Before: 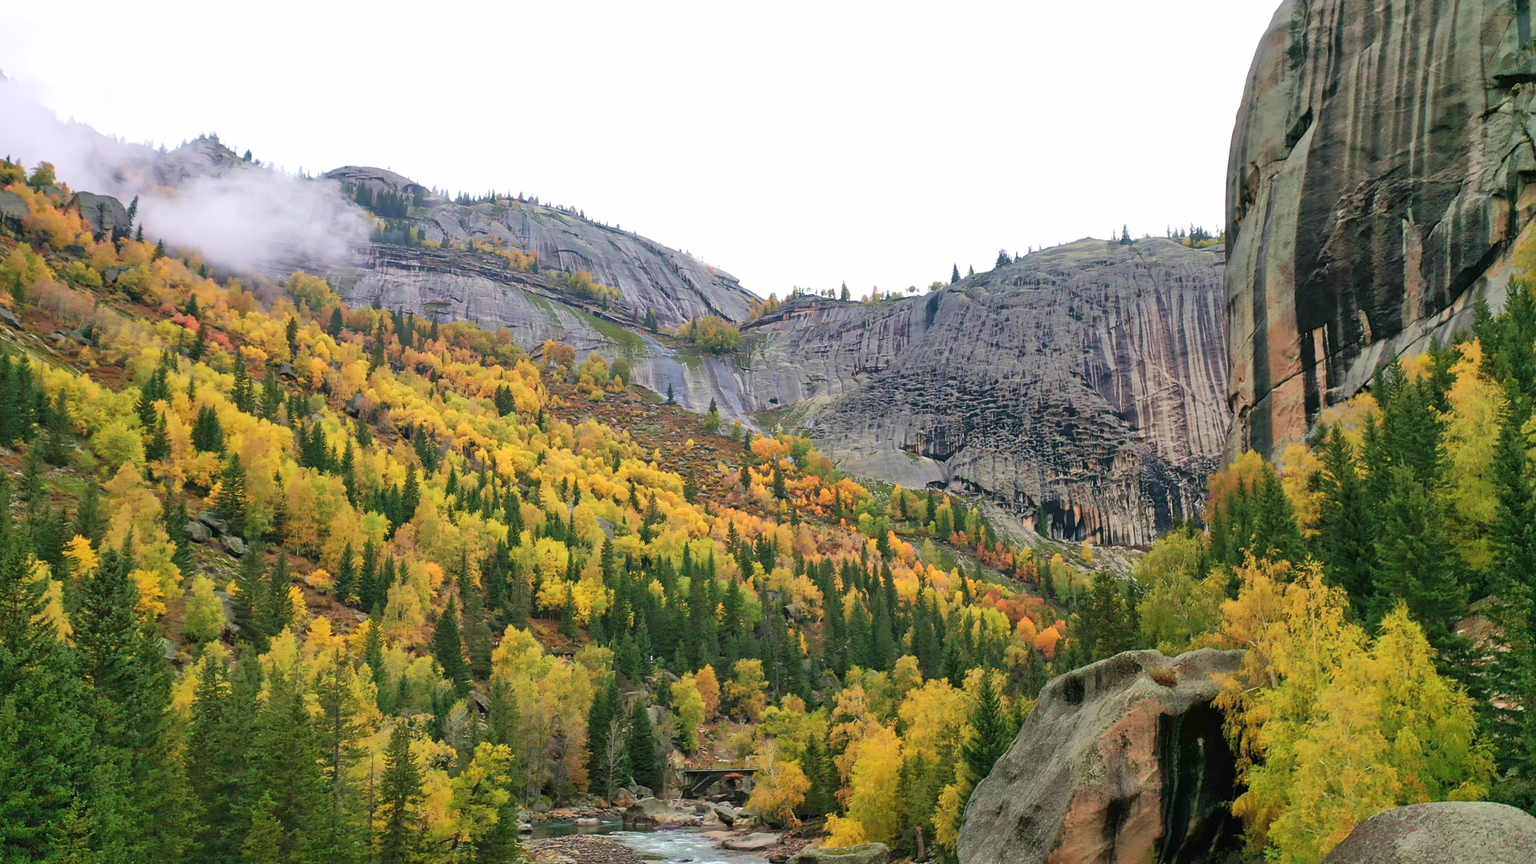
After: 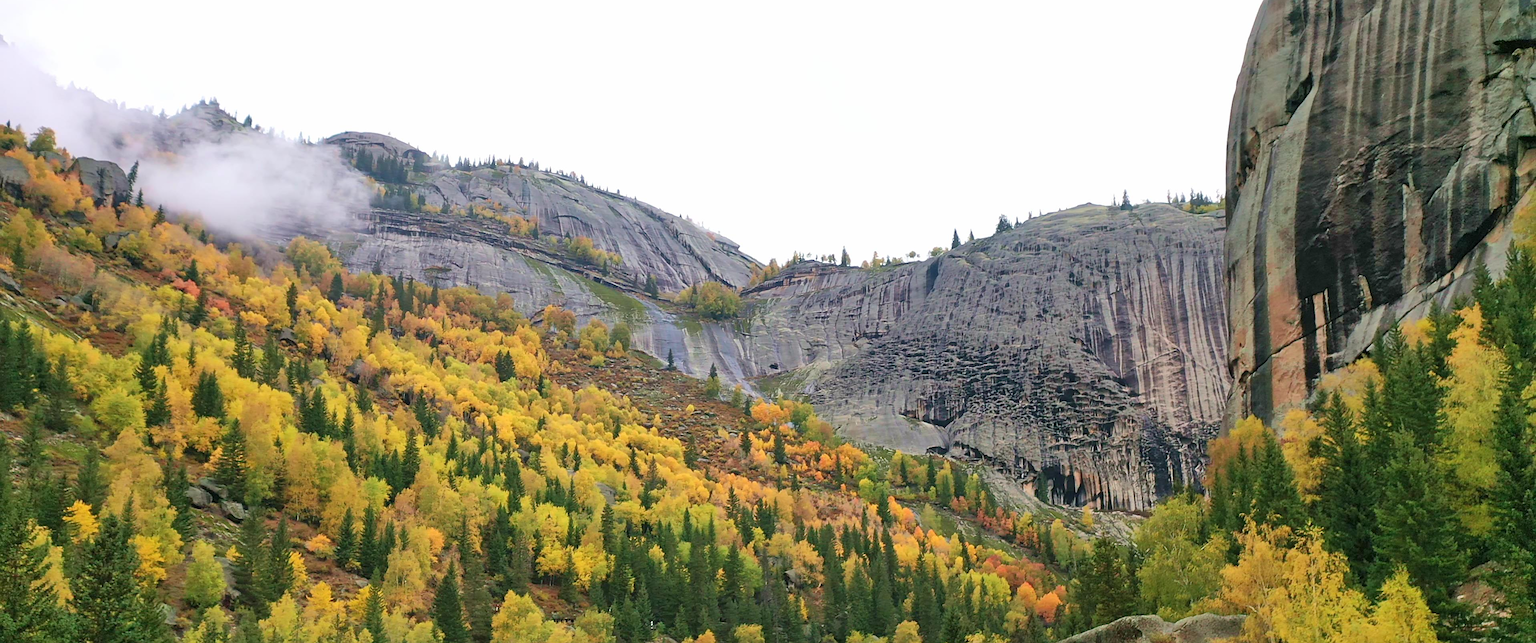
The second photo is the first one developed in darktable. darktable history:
crop: top 4.034%, bottom 21.456%
sharpen: amount 0.213
